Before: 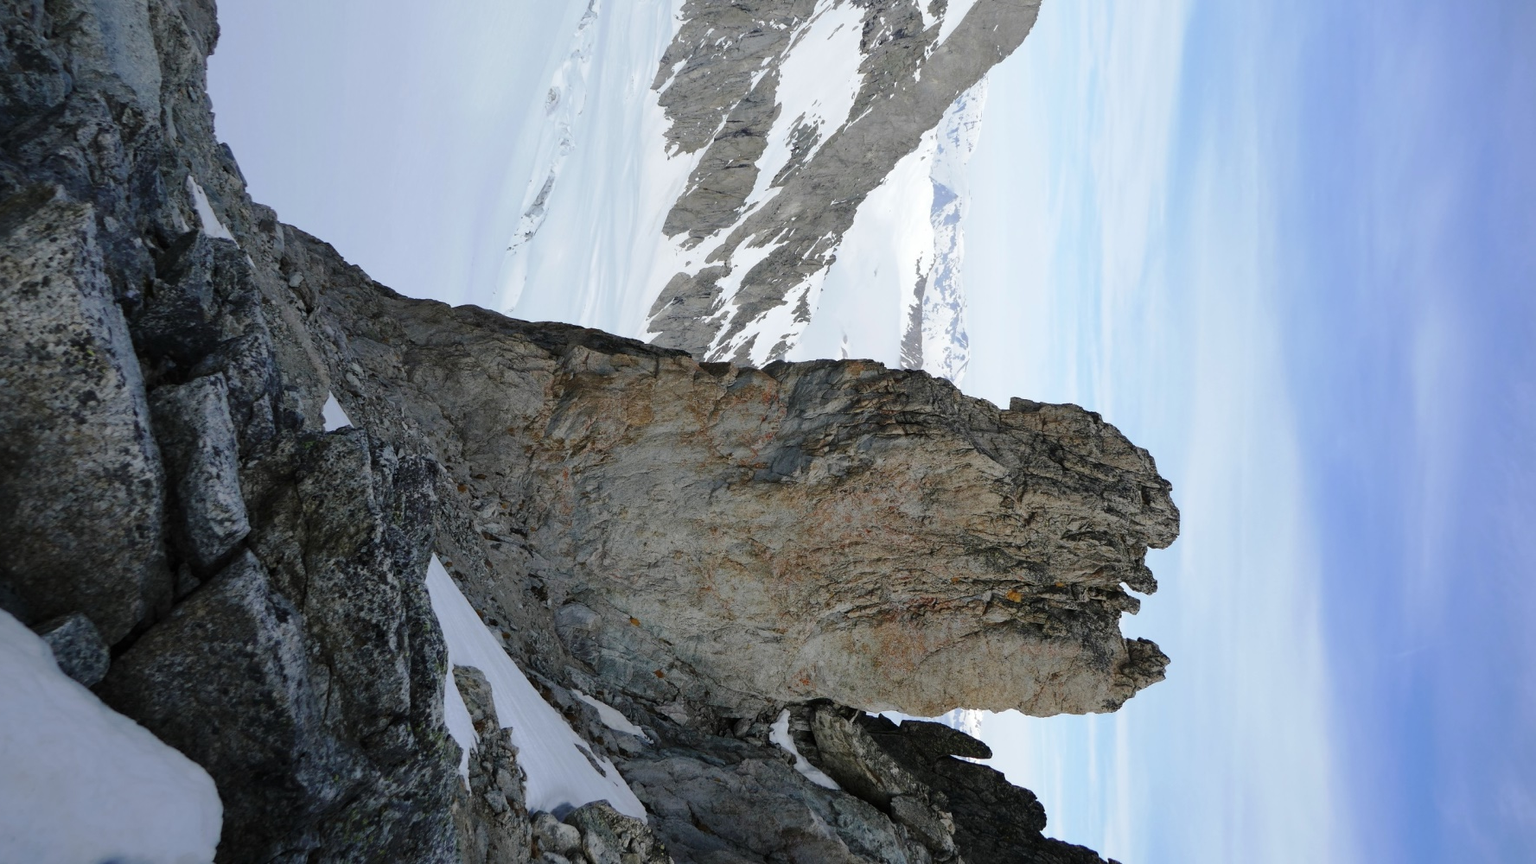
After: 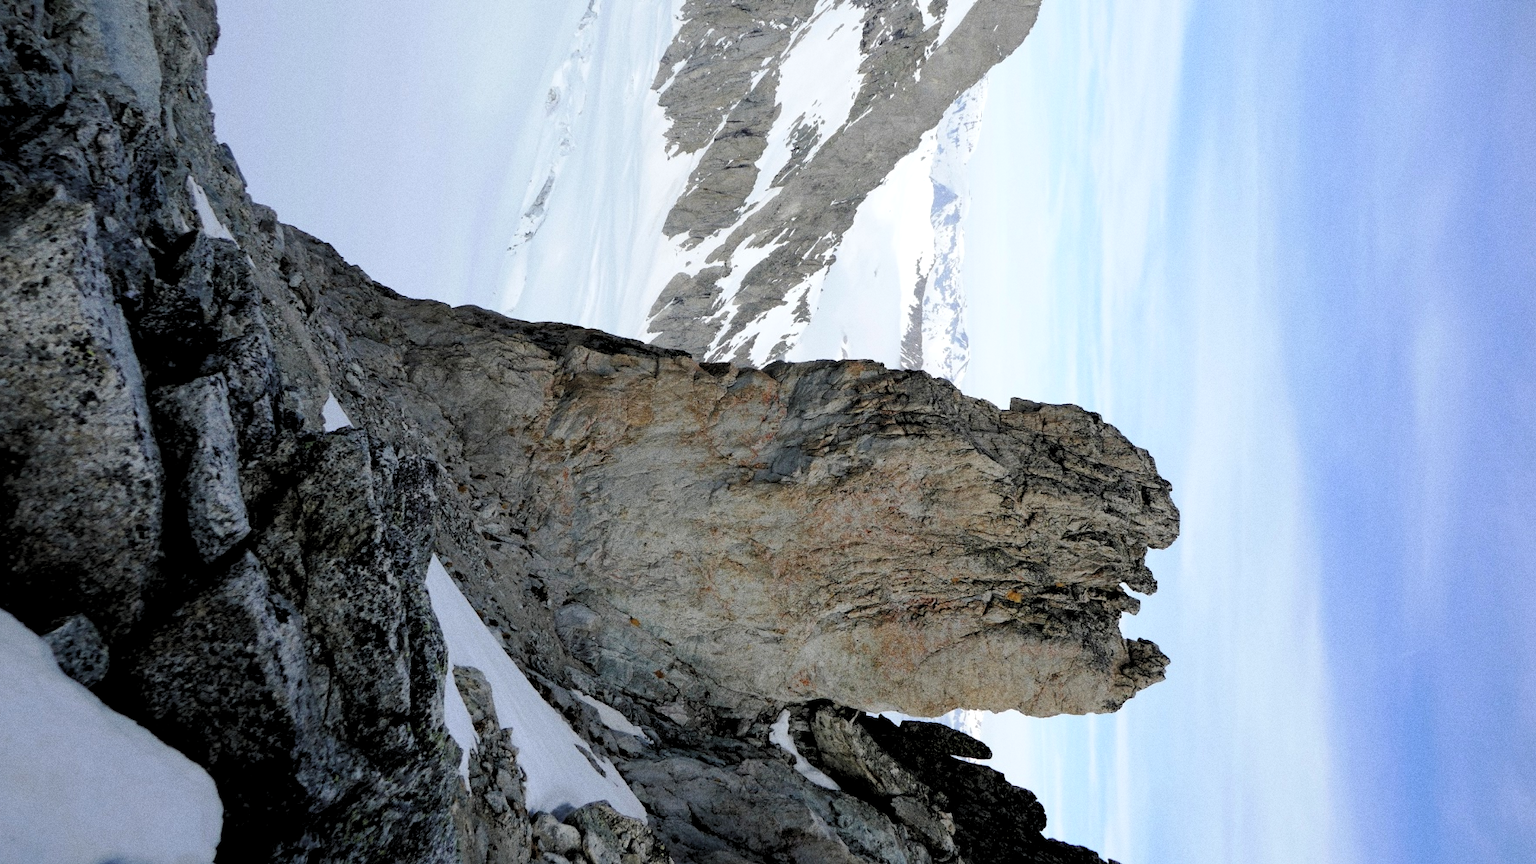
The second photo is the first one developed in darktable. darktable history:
grain: coarseness 3.21 ISO
rgb levels: levels [[0.013, 0.434, 0.89], [0, 0.5, 1], [0, 0.5, 1]]
